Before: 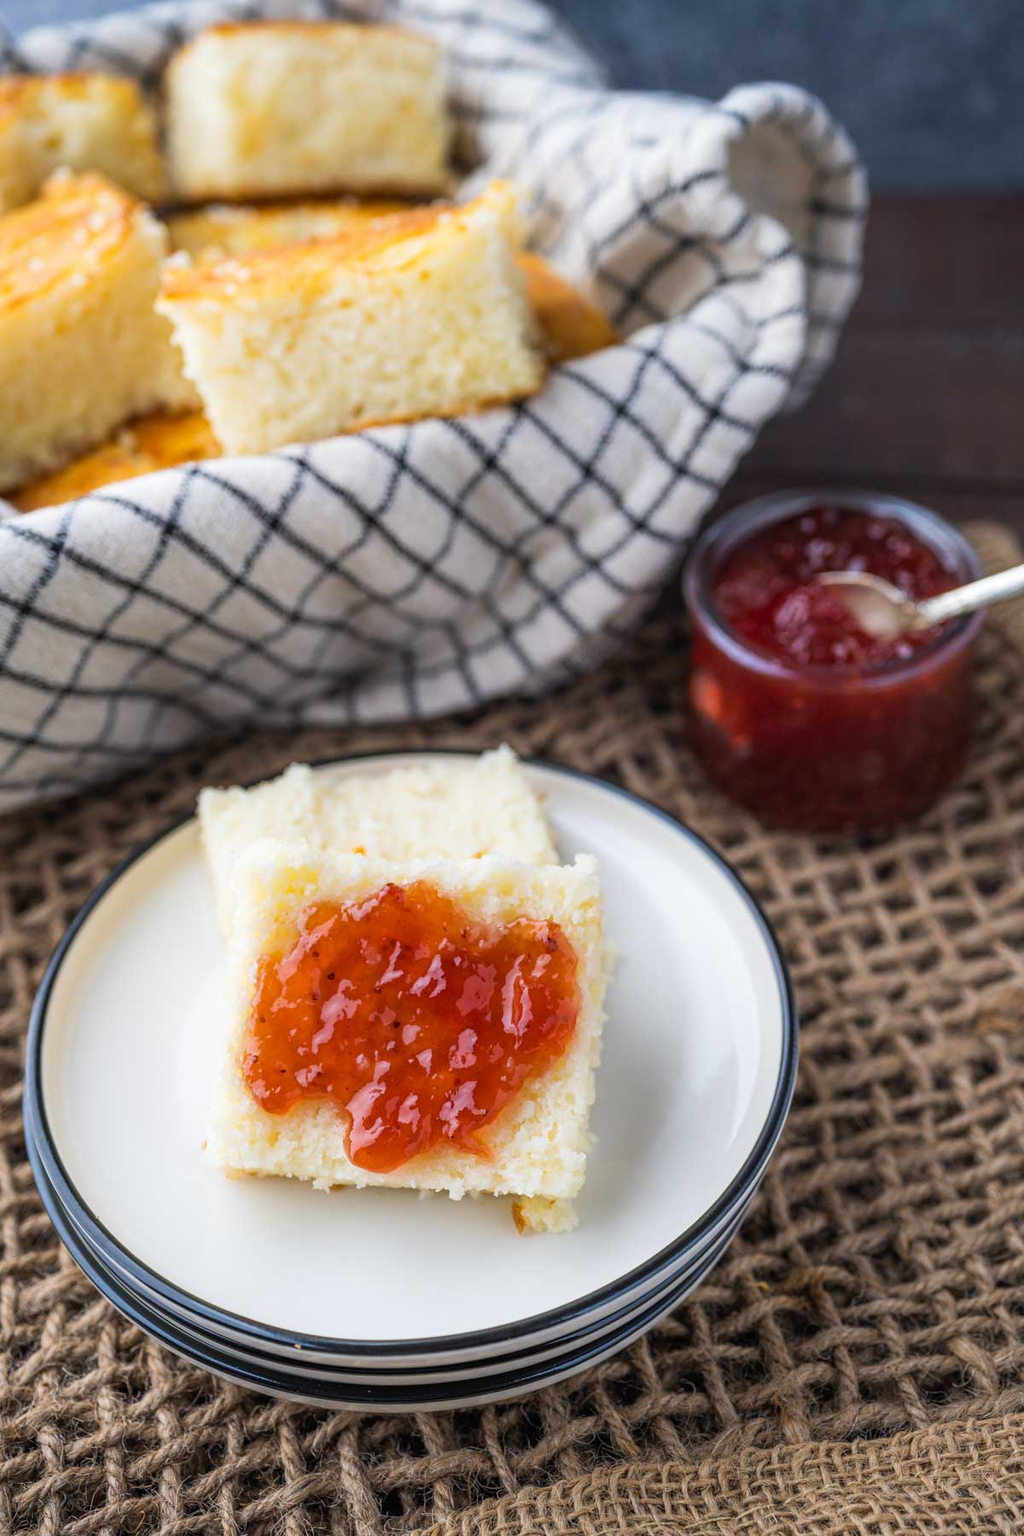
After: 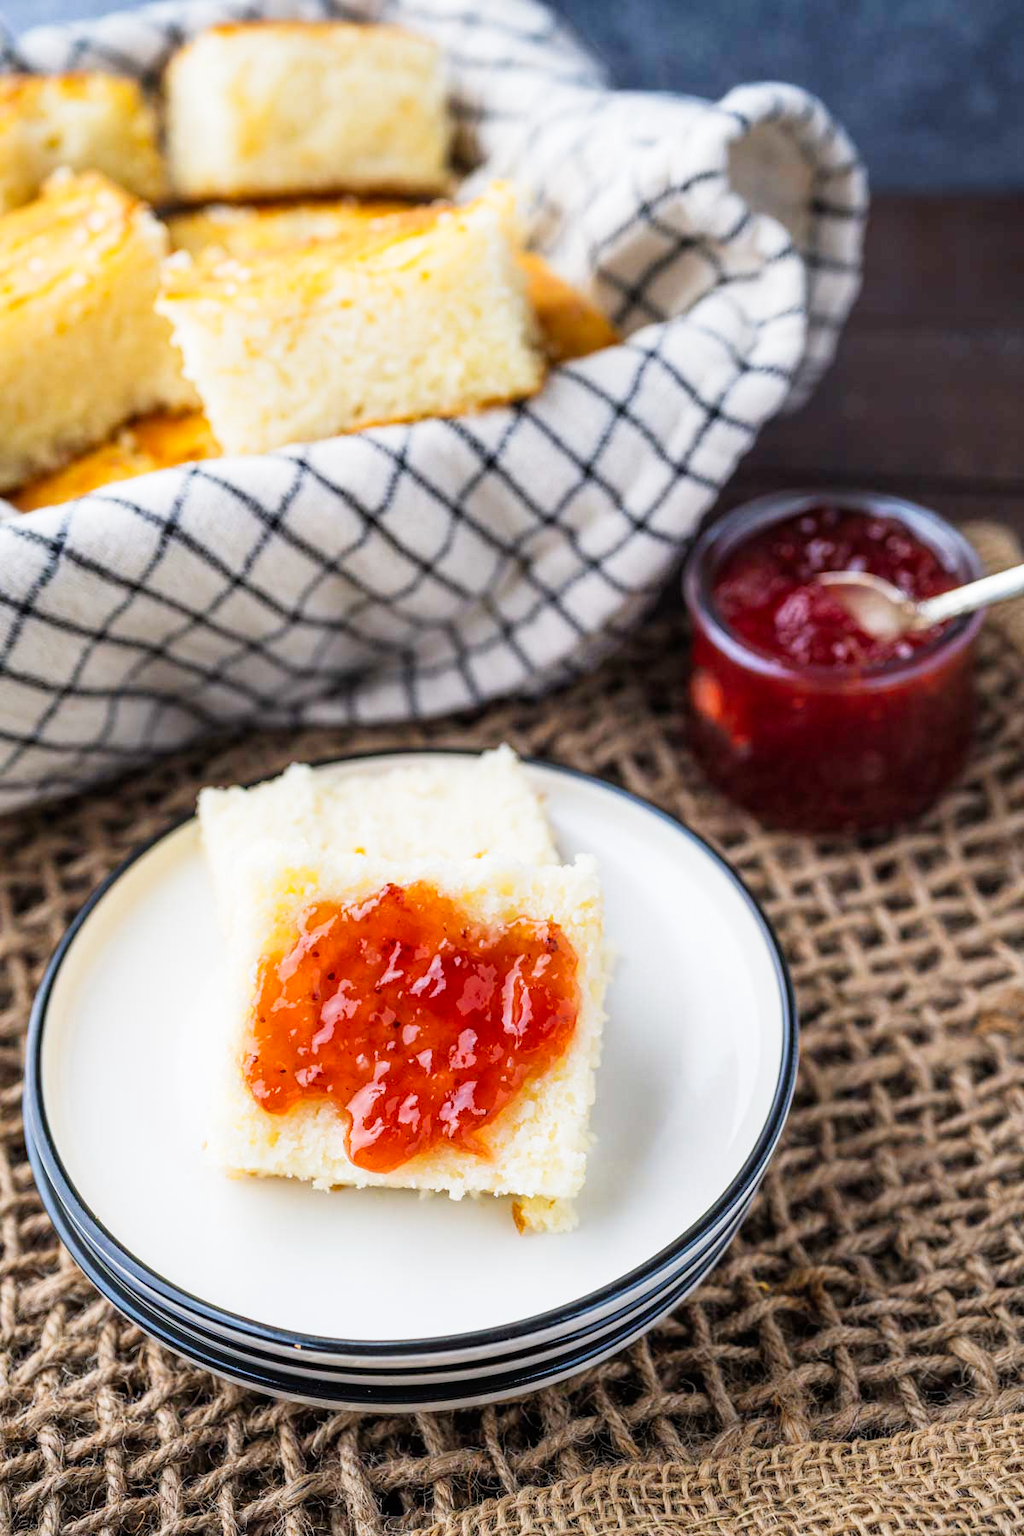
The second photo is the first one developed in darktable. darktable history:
tone curve: curves: ch0 [(0, 0) (0.004, 0.001) (0.02, 0.008) (0.218, 0.218) (0.664, 0.774) (0.832, 0.914) (1, 1)], preserve colors none
